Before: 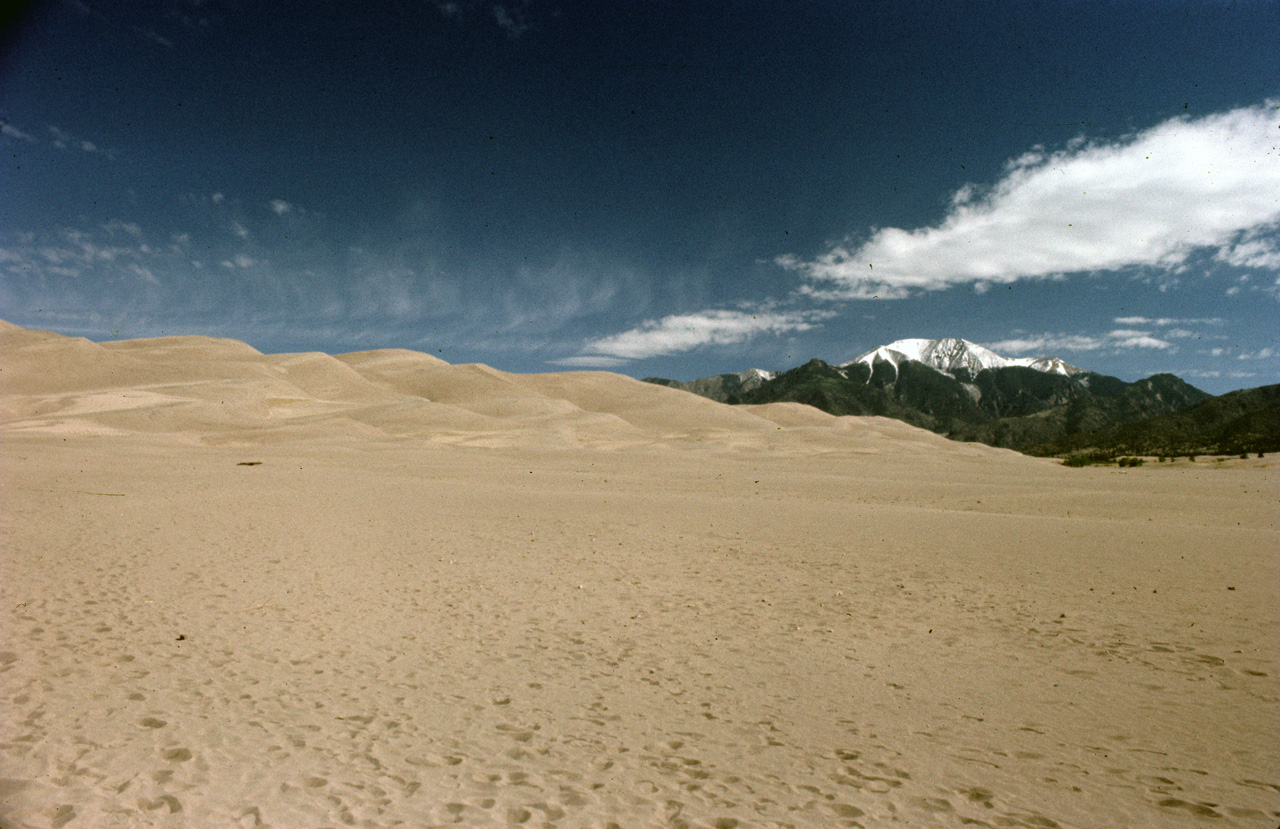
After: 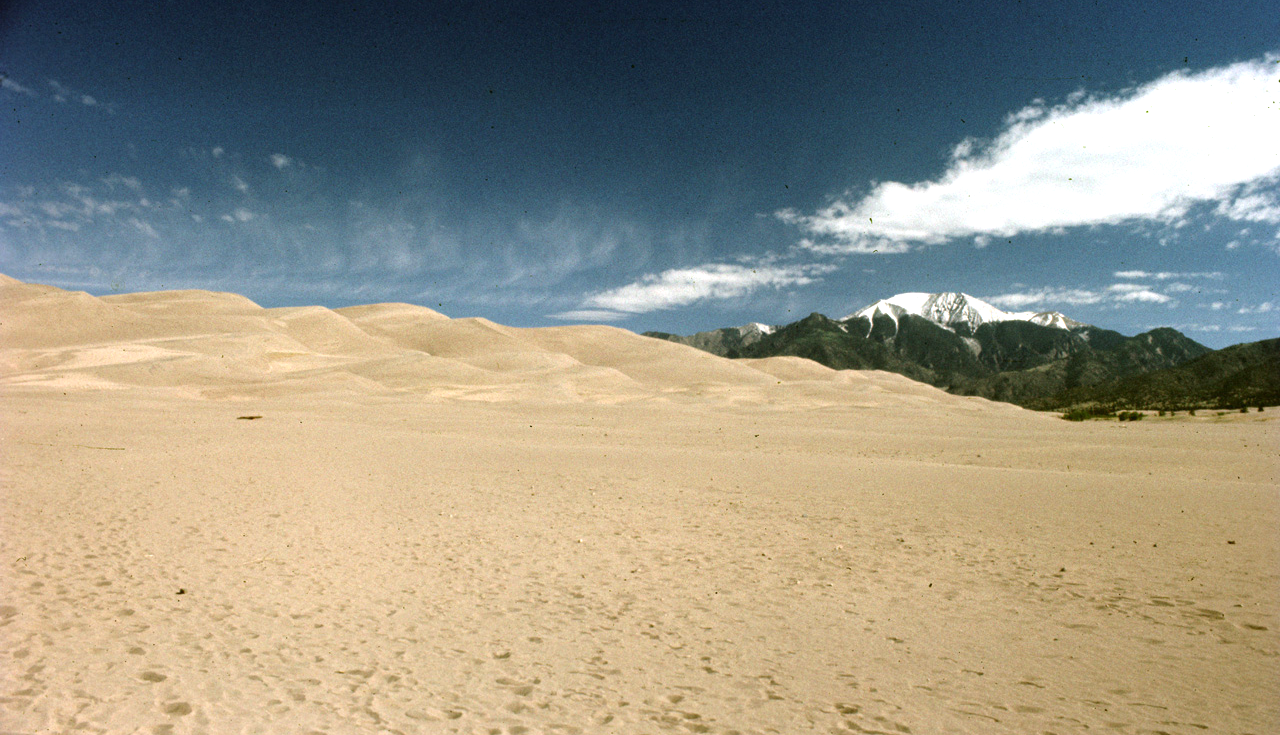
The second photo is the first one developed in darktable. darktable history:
crop and rotate: top 5.609%, bottom 5.609%
exposure: black level correction 0, exposure 0.6 EV, compensate highlight preservation false
tone equalizer: on, module defaults
